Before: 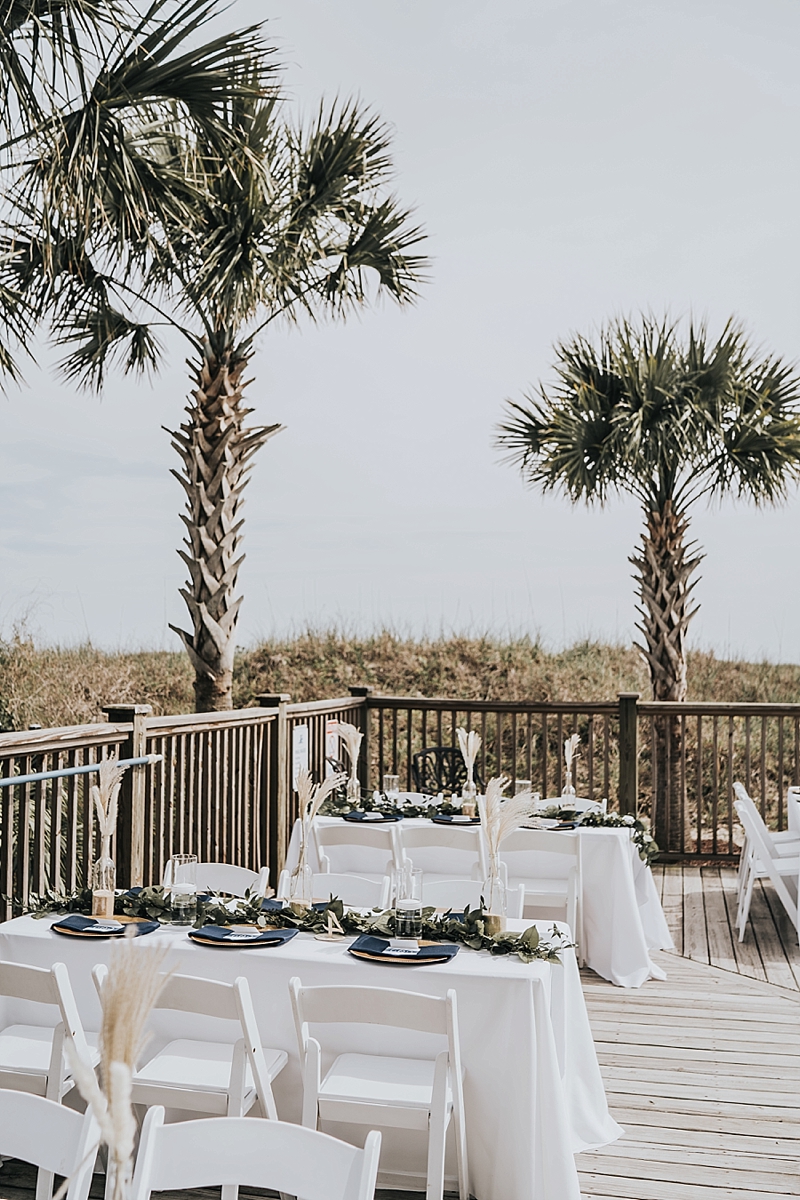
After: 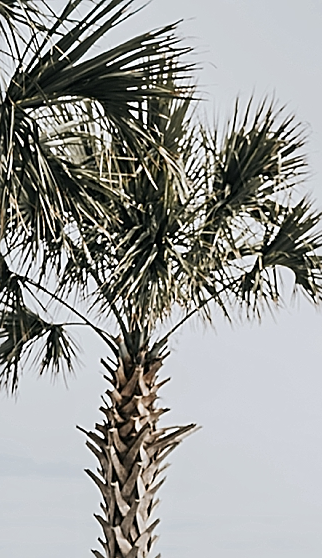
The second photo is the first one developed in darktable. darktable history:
sharpen: on, module defaults
crop and rotate: left 10.833%, top 0.06%, right 48.834%, bottom 53.424%
tone equalizer: on, module defaults
